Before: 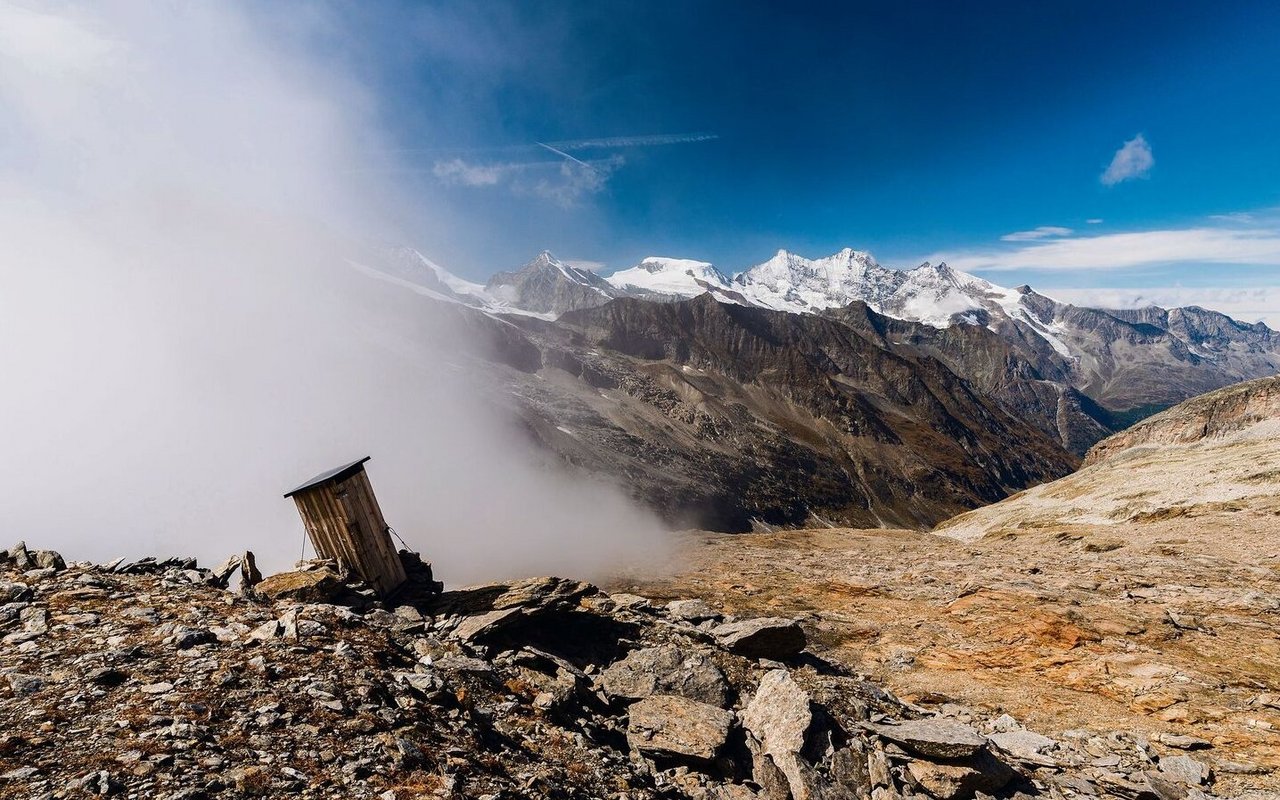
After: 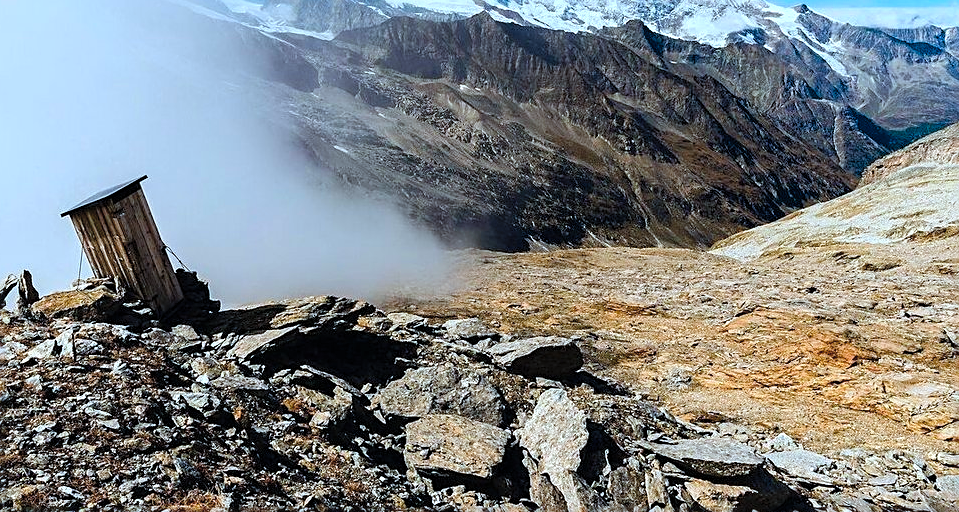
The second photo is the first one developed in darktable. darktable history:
crop and rotate: left 17.498%, top 35.129%, right 7.573%, bottom 0.818%
contrast brightness saturation: brightness 0.144
color calibration: output R [0.999, 0.026, -0.11, 0], output G [-0.019, 1.037, -0.099, 0], output B [0.022, -0.023, 0.902, 0], x 0.382, y 0.371, temperature 3908.14 K
color balance rgb: linear chroma grading › global chroma 15.576%, perceptual saturation grading › global saturation 0.764%, perceptual saturation grading › highlights -15.791%, perceptual saturation grading › shadows 24.53%, contrast 15.366%
sharpen: on, module defaults
